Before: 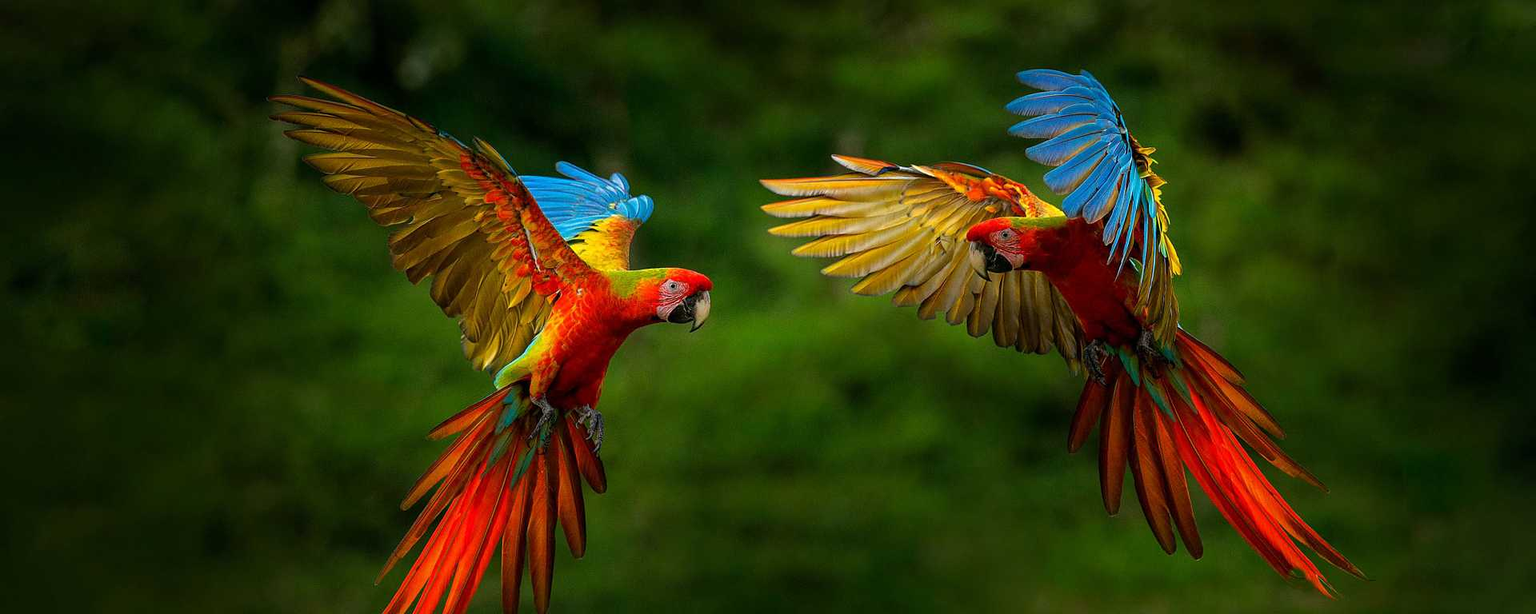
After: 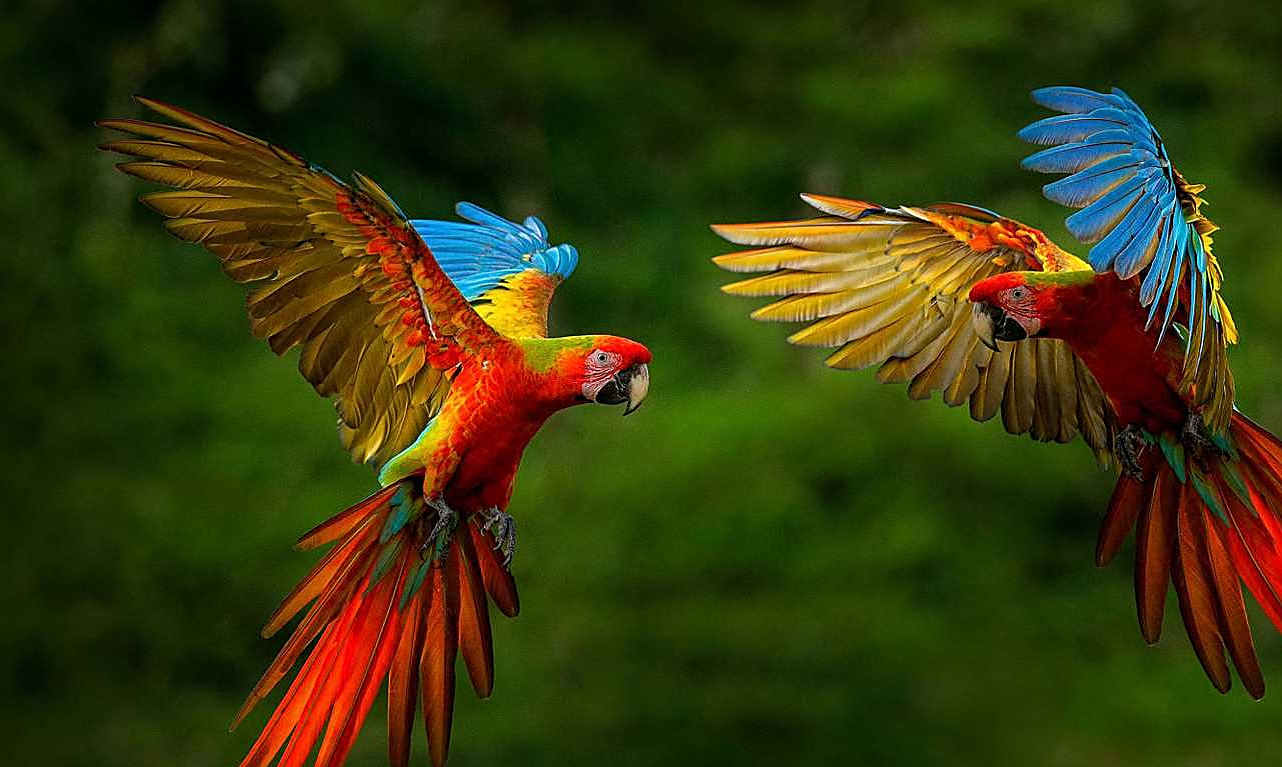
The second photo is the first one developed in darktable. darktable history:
crop and rotate: left 12.456%, right 20.733%
sharpen: on, module defaults
